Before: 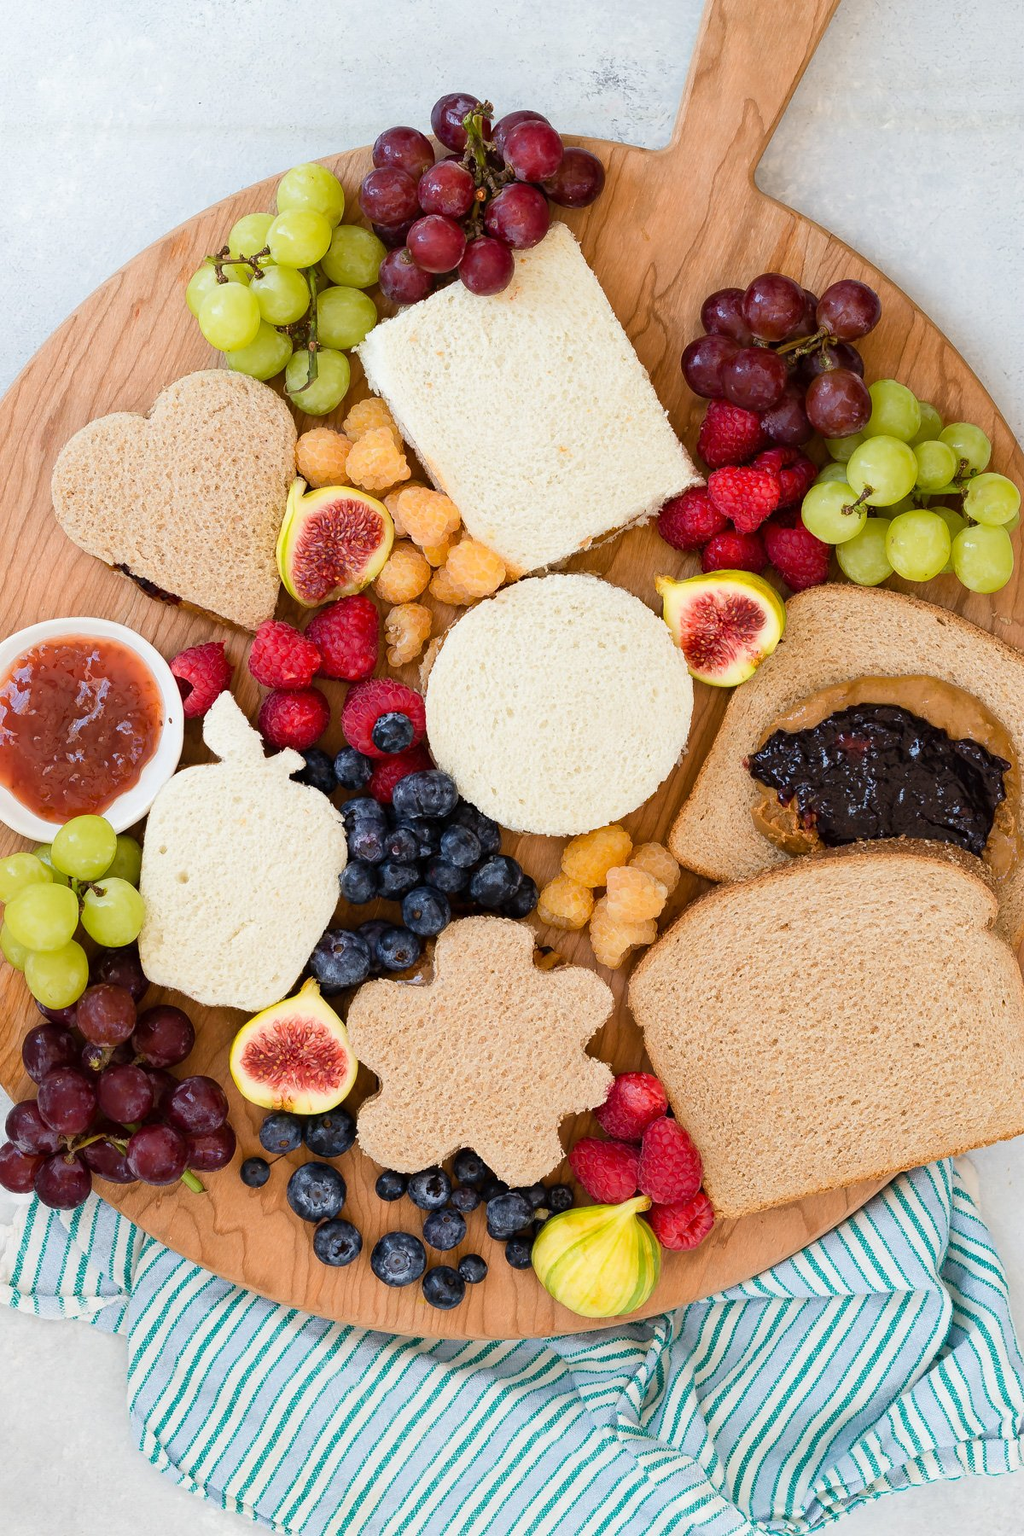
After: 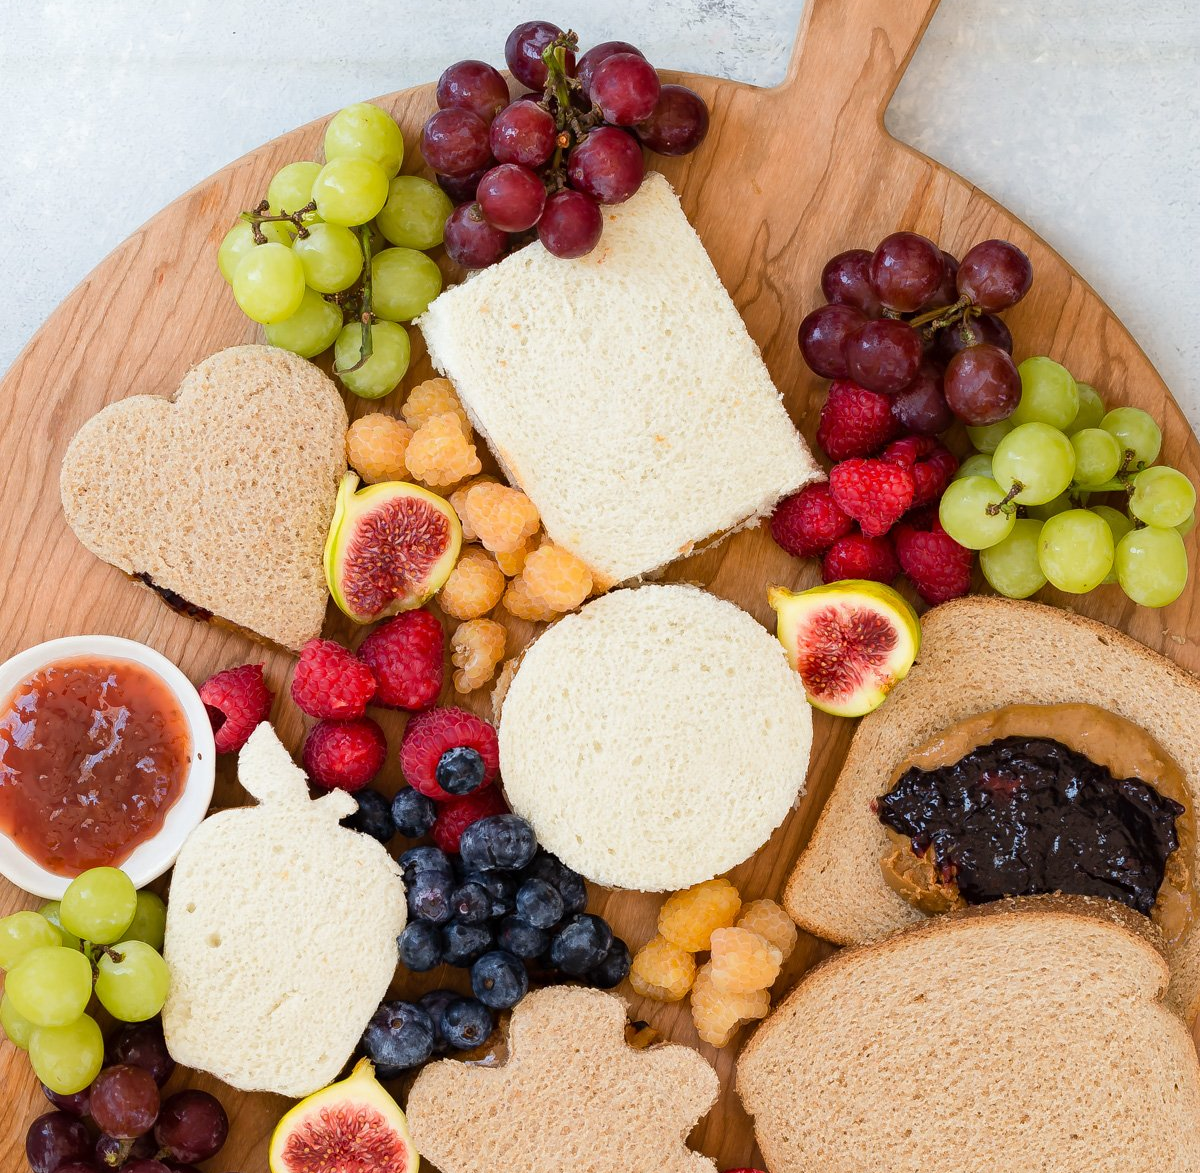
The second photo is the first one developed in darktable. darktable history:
tone equalizer: edges refinement/feathering 500, mask exposure compensation -1.57 EV, preserve details no
crop and rotate: top 4.929%, bottom 29.896%
